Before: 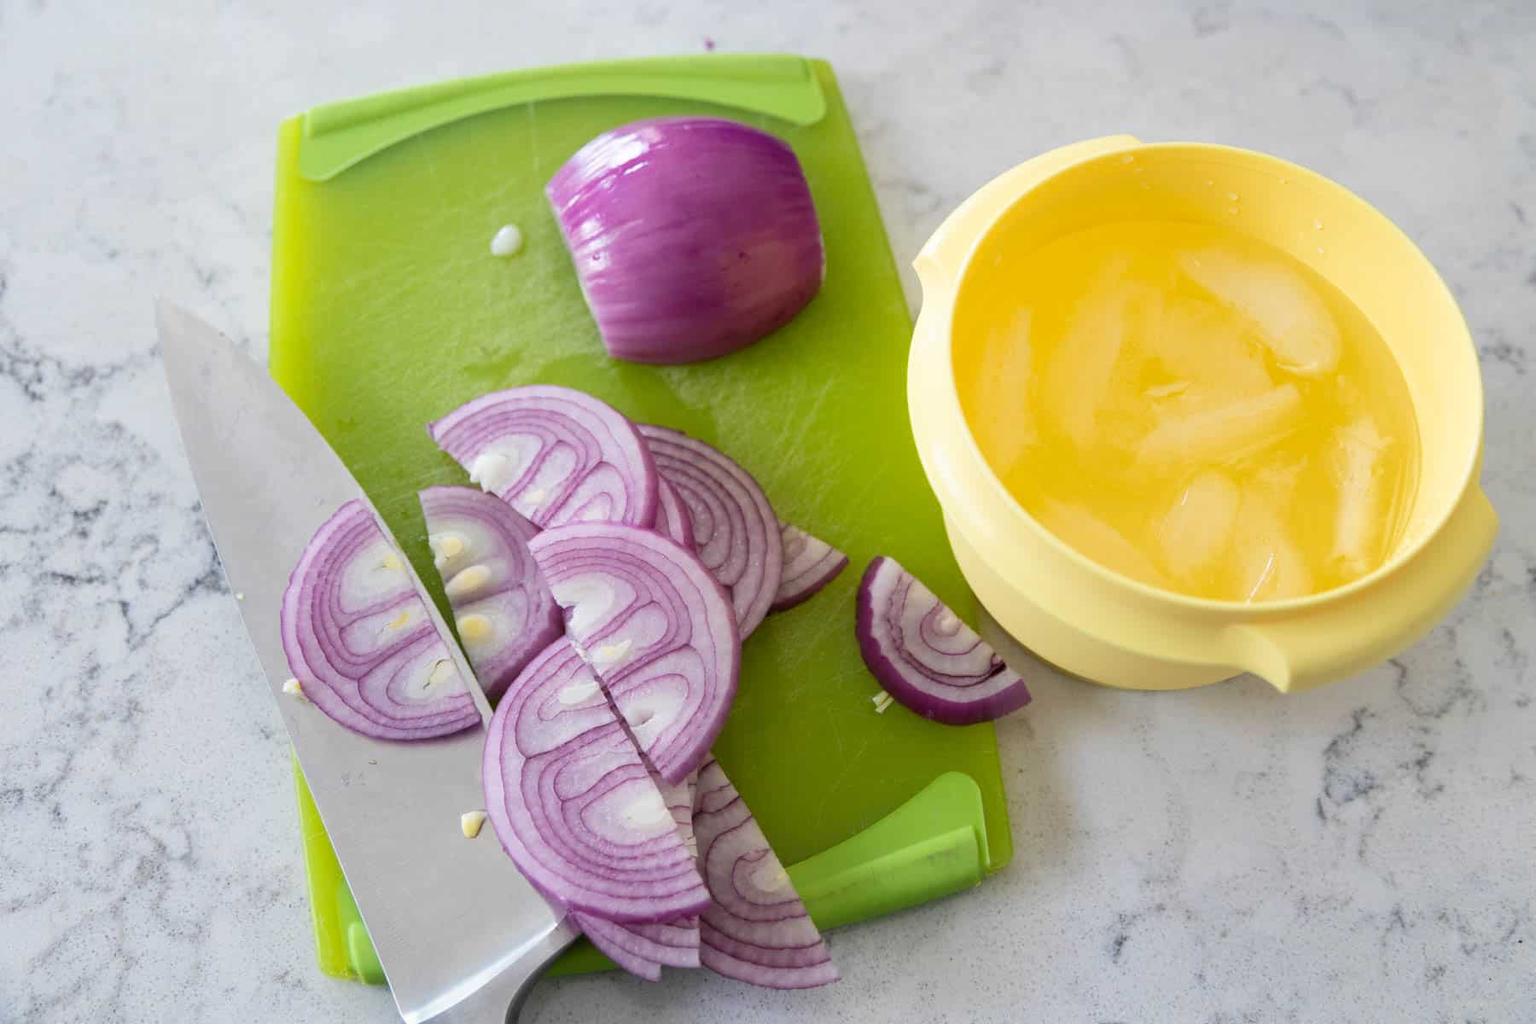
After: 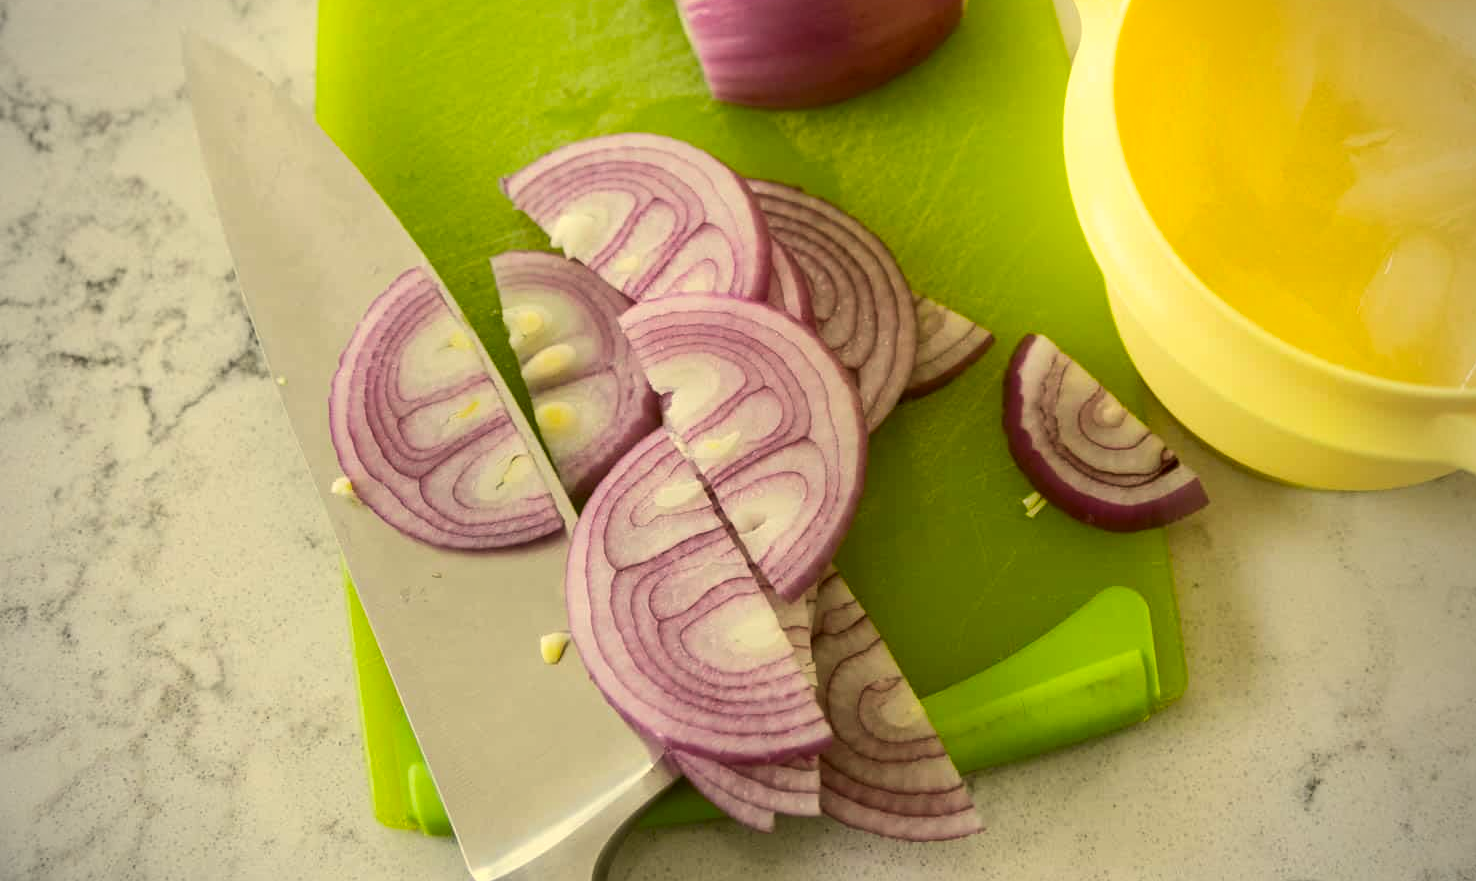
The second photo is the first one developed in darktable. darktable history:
tone curve: curves: ch0 [(0, 0) (0.339, 0.306) (0.687, 0.706) (1, 1)], color space Lab, linked channels, preserve colors none
crop: top 26.531%, right 17.959%
bloom: size 13.65%, threshold 98.39%, strength 4.82%
shadows and highlights: shadows 25, highlights -25
color correction: highlights a* 0.162, highlights b* 29.53, shadows a* -0.162, shadows b* 21.09
vignetting: on, module defaults
